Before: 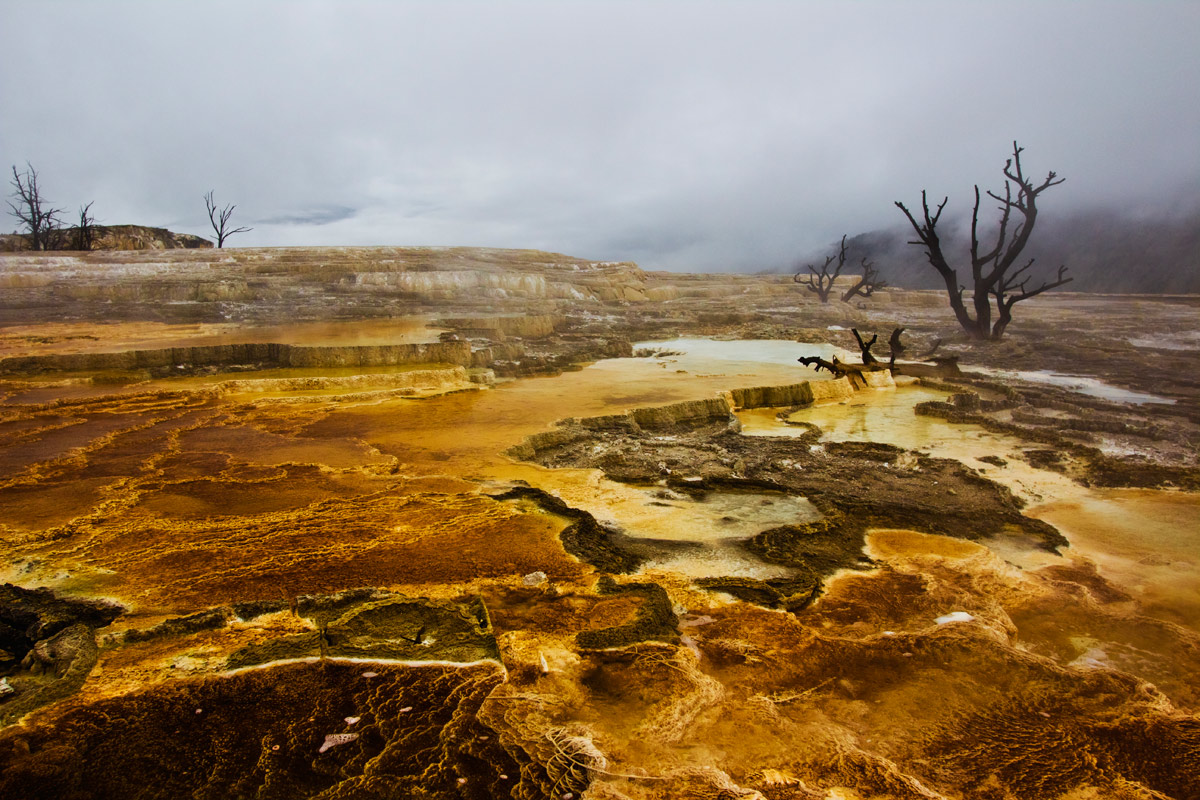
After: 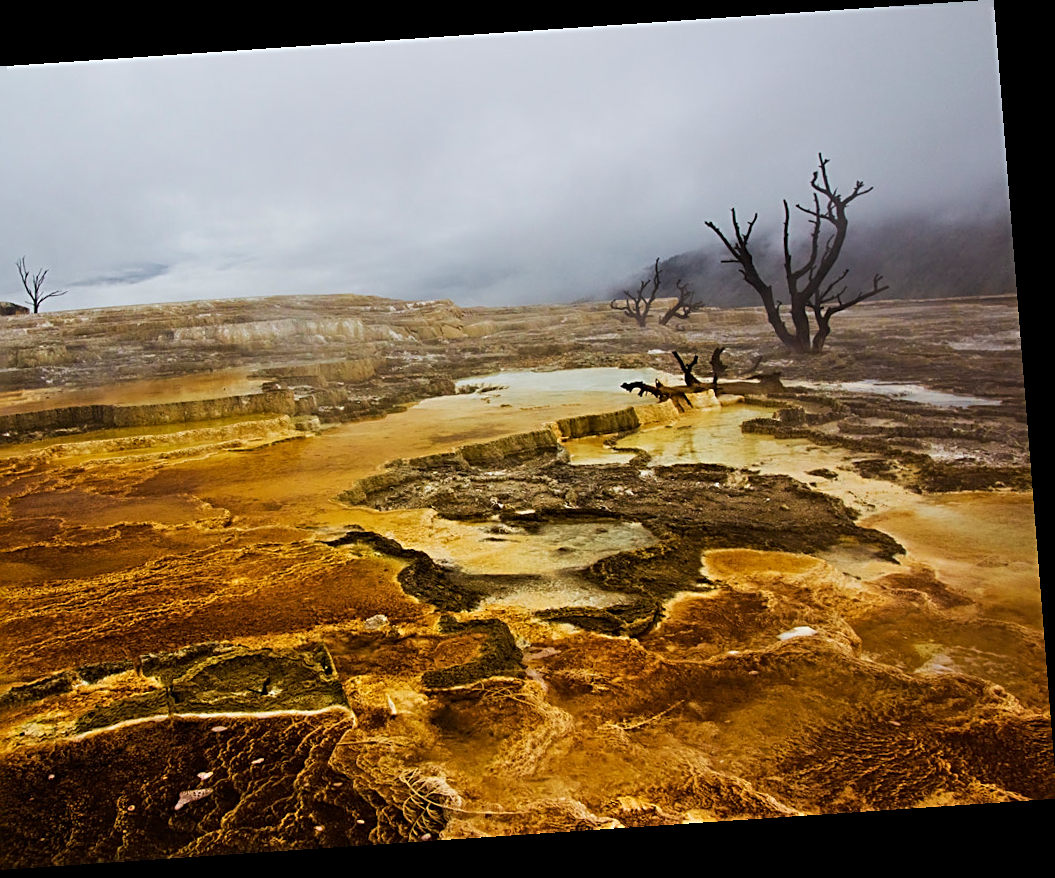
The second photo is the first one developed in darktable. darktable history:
sharpen: radius 2.767
crop: left 16.145%
rotate and perspective: rotation -4.2°, shear 0.006, automatic cropping off
